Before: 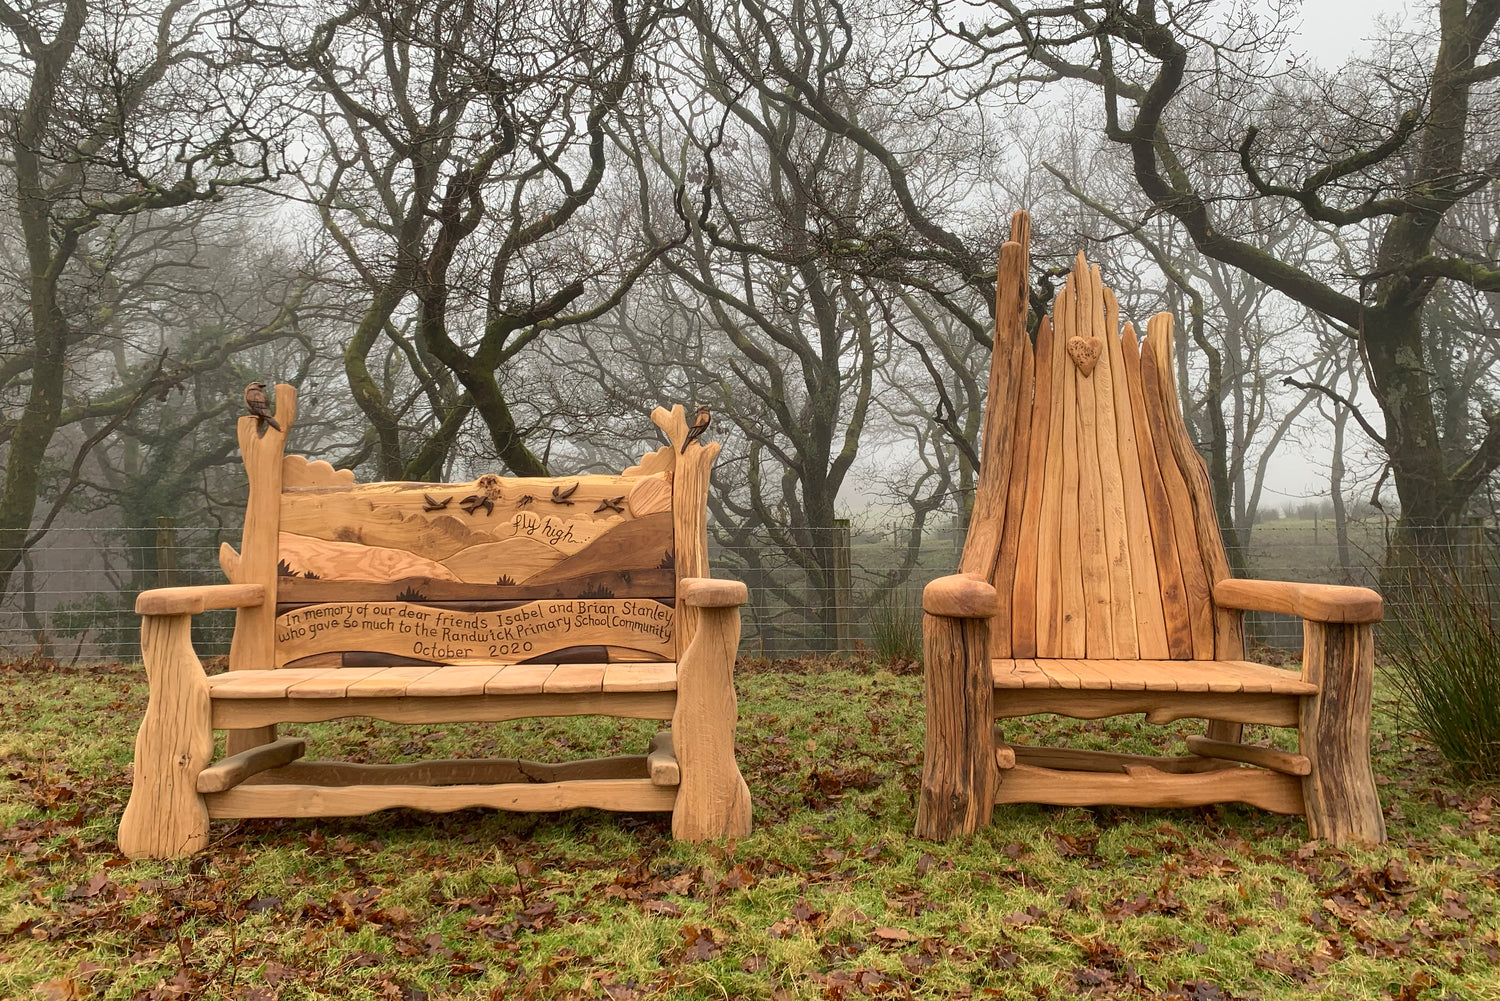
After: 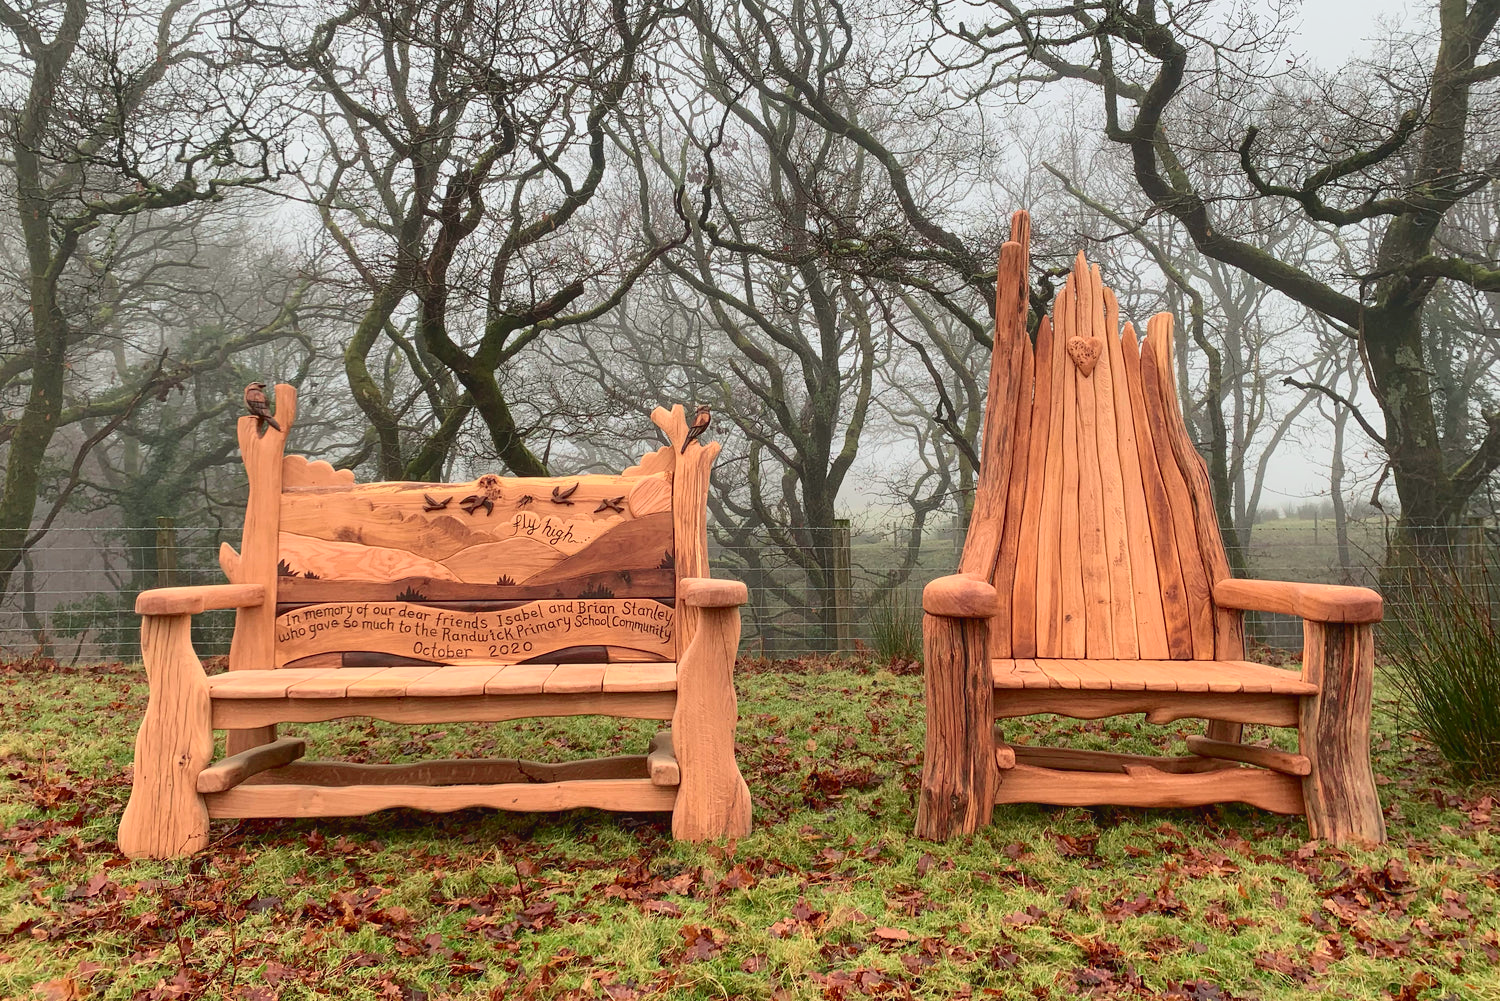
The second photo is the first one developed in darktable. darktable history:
tone curve: curves: ch0 [(0, 0.025) (0.15, 0.143) (0.452, 0.486) (0.751, 0.788) (1, 0.961)]; ch1 [(0, 0) (0.416, 0.4) (0.476, 0.469) (0.497, 0.494) (0.546, 0.571) (0.566, 0.607) (0.62, 0.657) (1, 1)]; ch2 [(0, 0) (0.386, 0.397) (0.505, 0.498) (0.547, 0.546) (0.579, 0.58) (1, 1)], color space Lab, independent channels, preserve colors none
